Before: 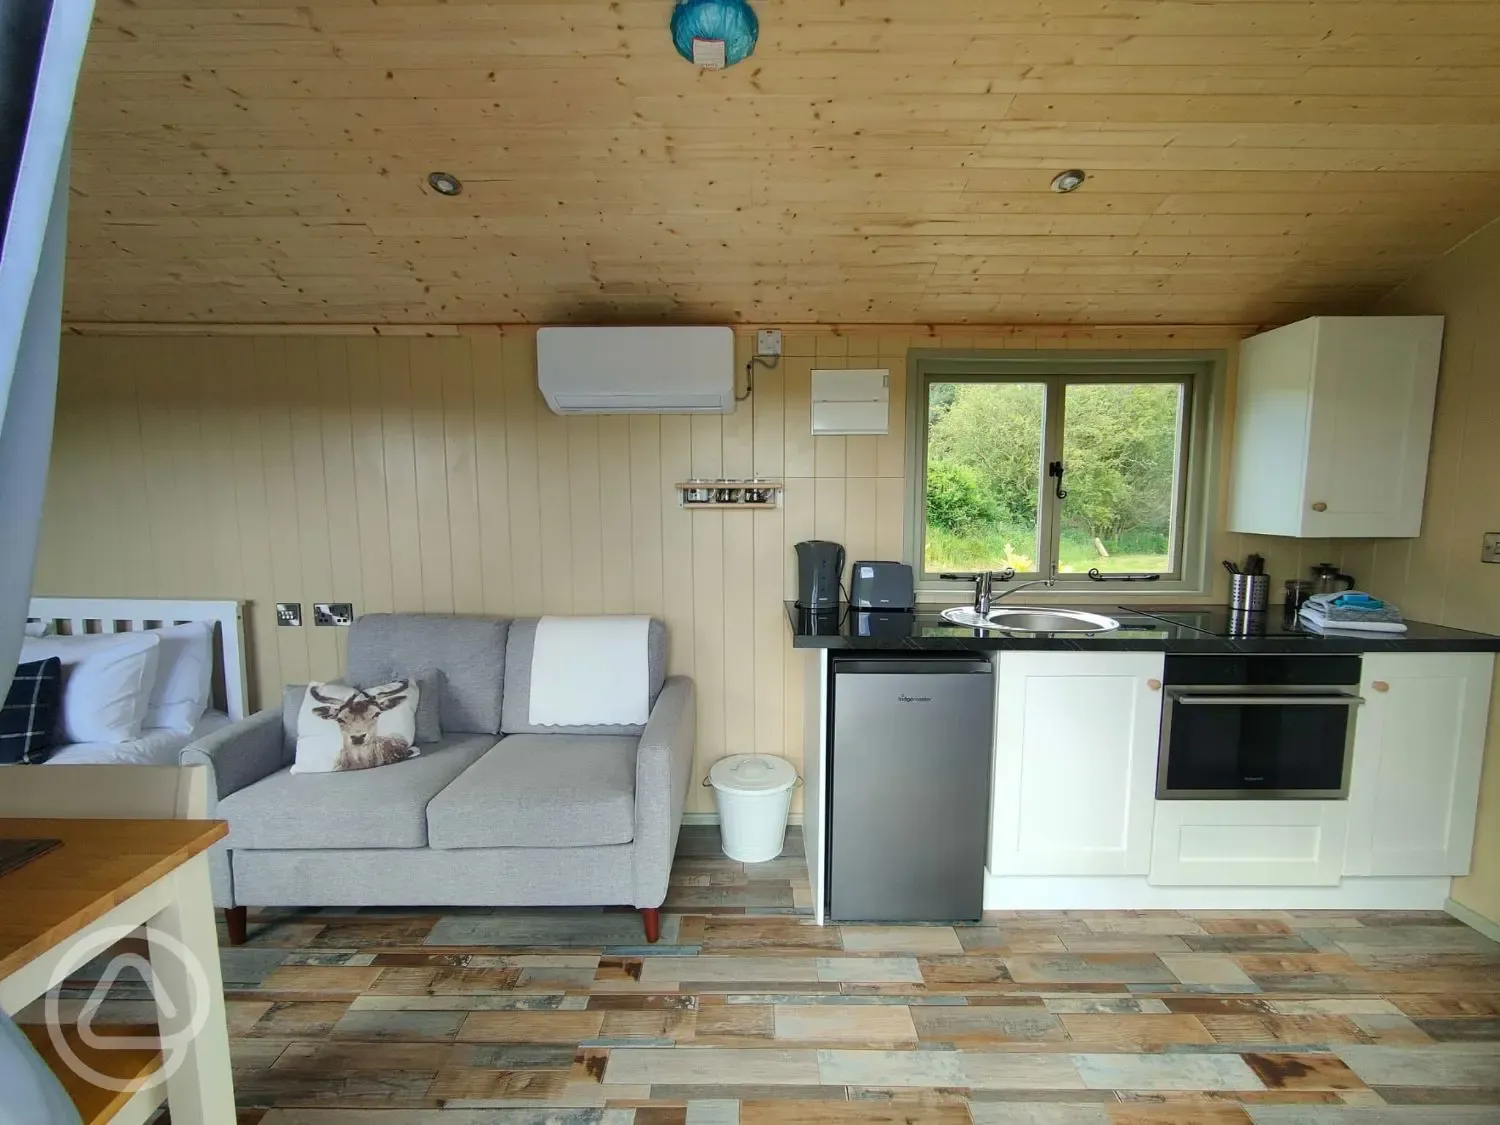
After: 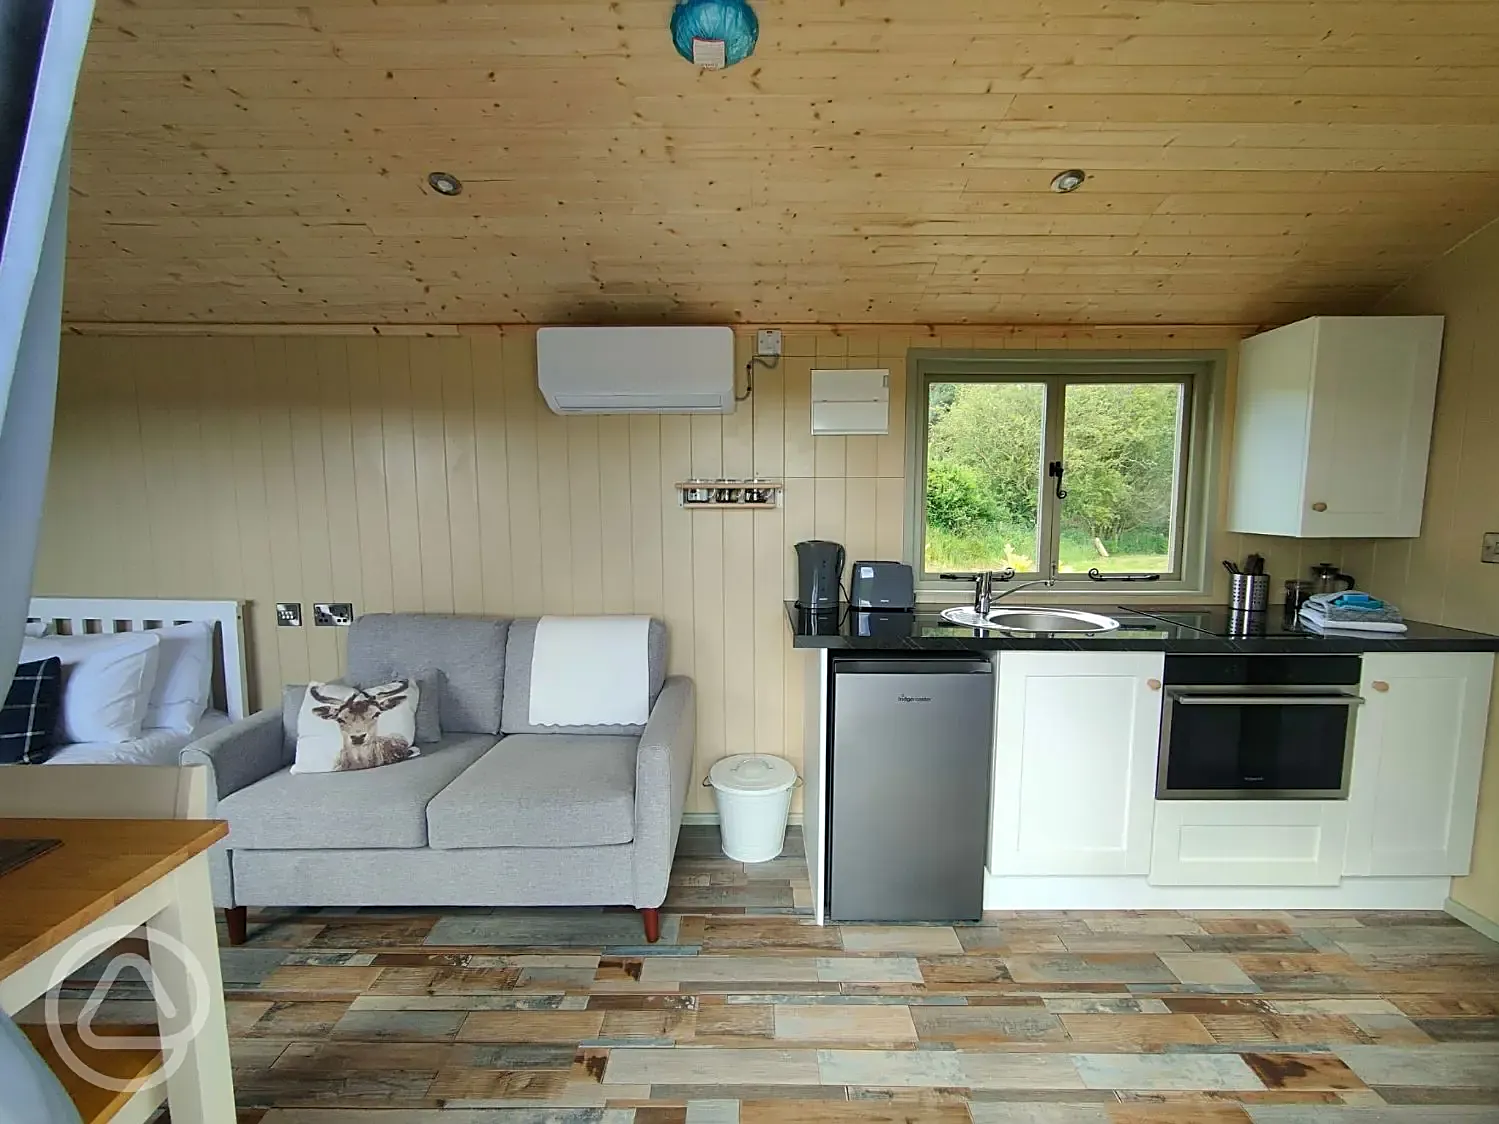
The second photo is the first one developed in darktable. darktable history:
crop and rotate: left 0.064%, bottom 0.012%
sharpen: on, module defaults
